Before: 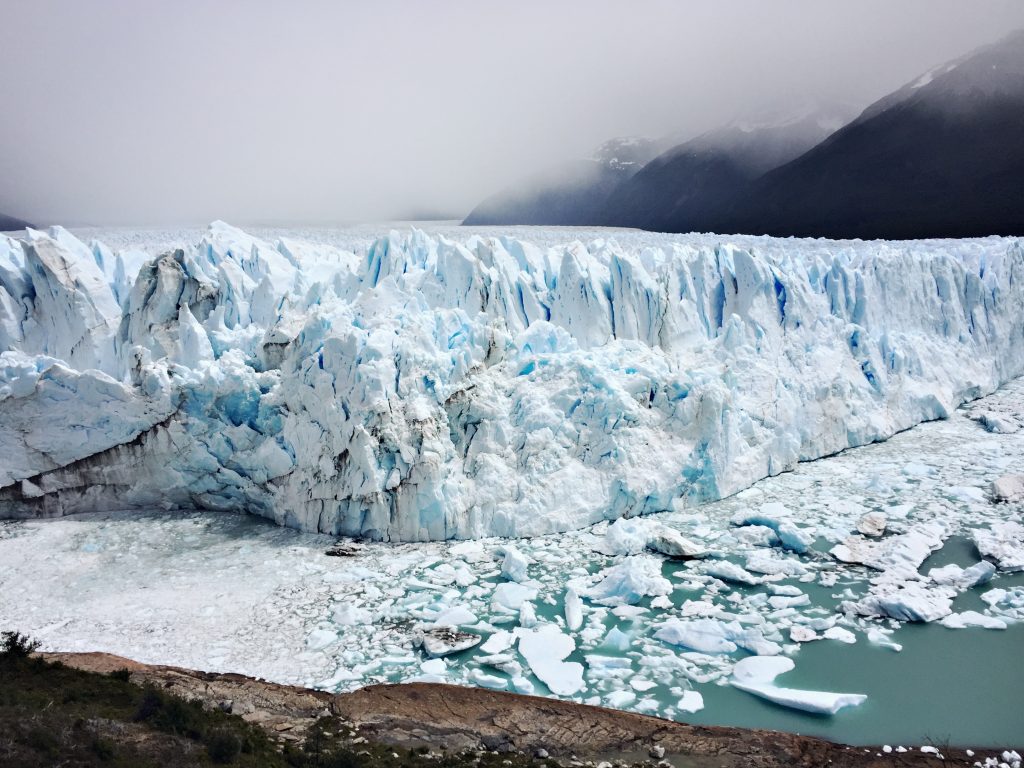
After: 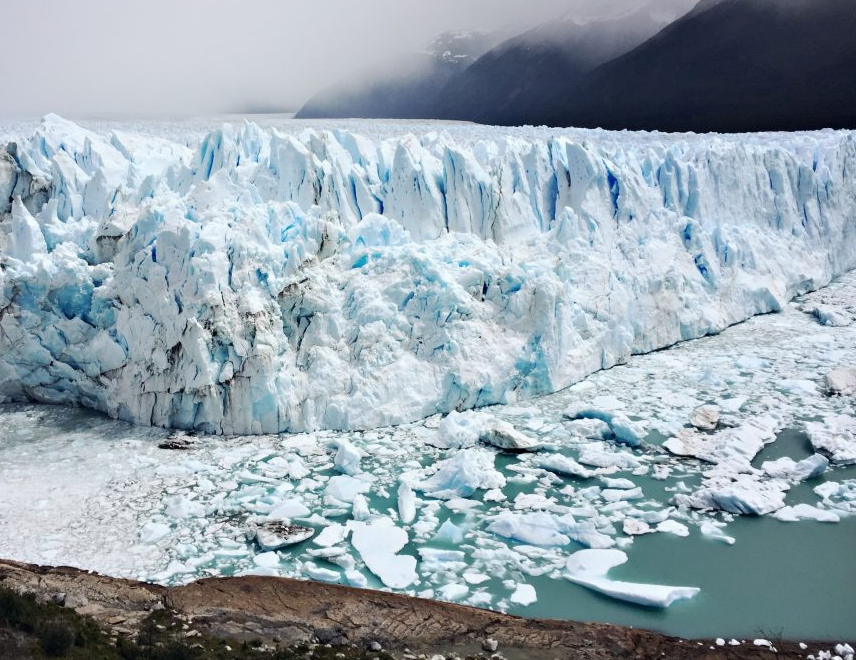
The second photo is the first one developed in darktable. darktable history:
crop: left 16.318%, top 14.052%
